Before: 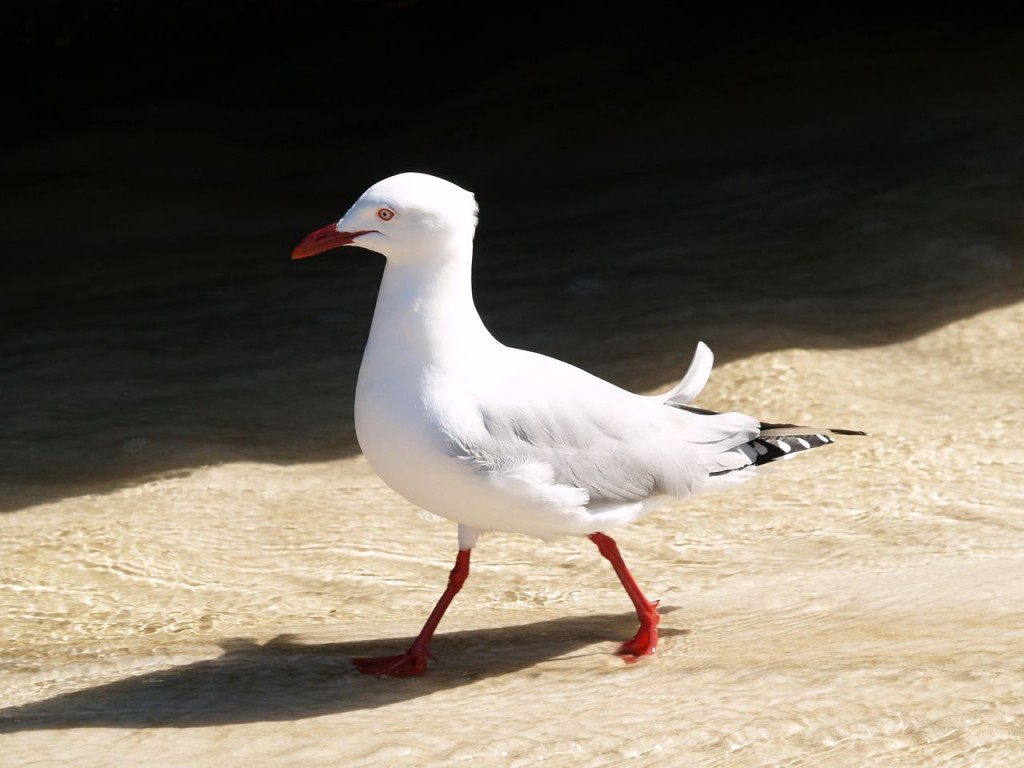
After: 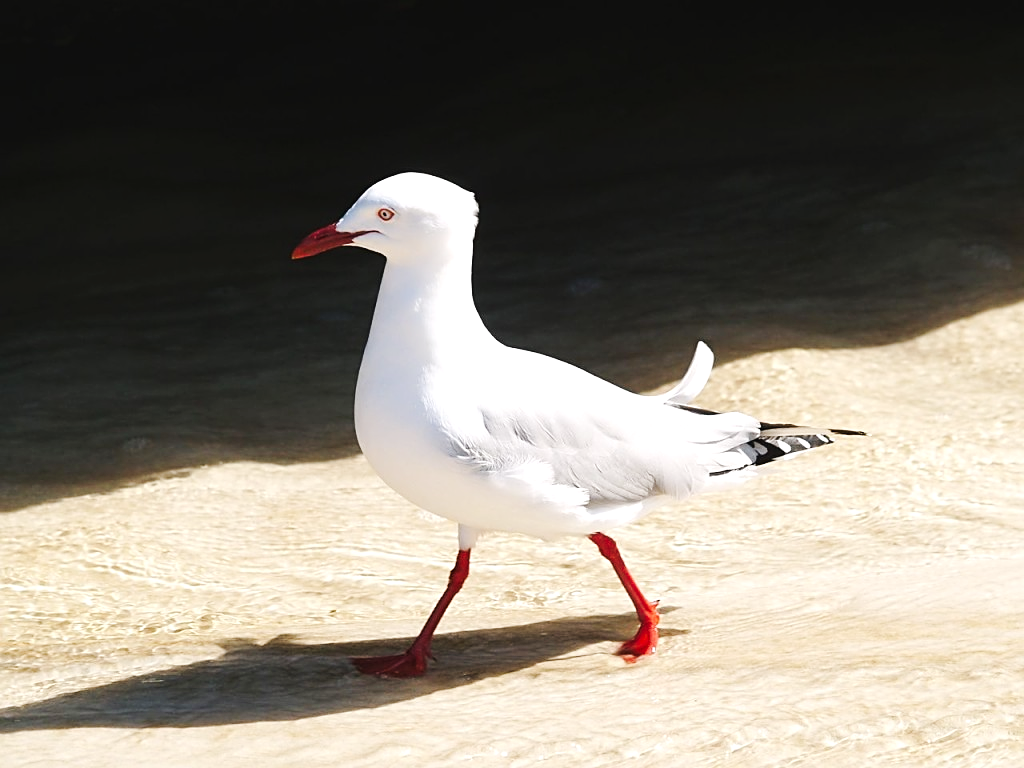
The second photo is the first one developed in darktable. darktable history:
exposure: black level correction -0.002, exposure 0.545 EV, compensate exposure bias true, compensate highlight preservation false
tone curve: curves: ch0 [(0, 0.02) (0.063, 0.058) (0.262, 0.243) (0.447, 0.468) (0.544, 0.596) (0.805, 0.823) (1, 0.952)]; ch1 [(0, 0) (0.339, 0.31) (0.417, 0.401) (0.452, 0.455) (0.482, 0.483) (0.502, 0.499) (0.517, 0.506) (0.55, 0.542) (0.588, 0.604) (0.729, 0.782) (1, 1)]; ch2 [(0, 0) (0.346, 0.34) (0.431, 0.45) (0.485, 0.487) (0.5, 0.496) (0.527, 0.526) (0.56, 0.574) (0.613, 0.642) (0.679, 0.703) (1, 1)], preserve colors none
sharpen: on, module defaults
